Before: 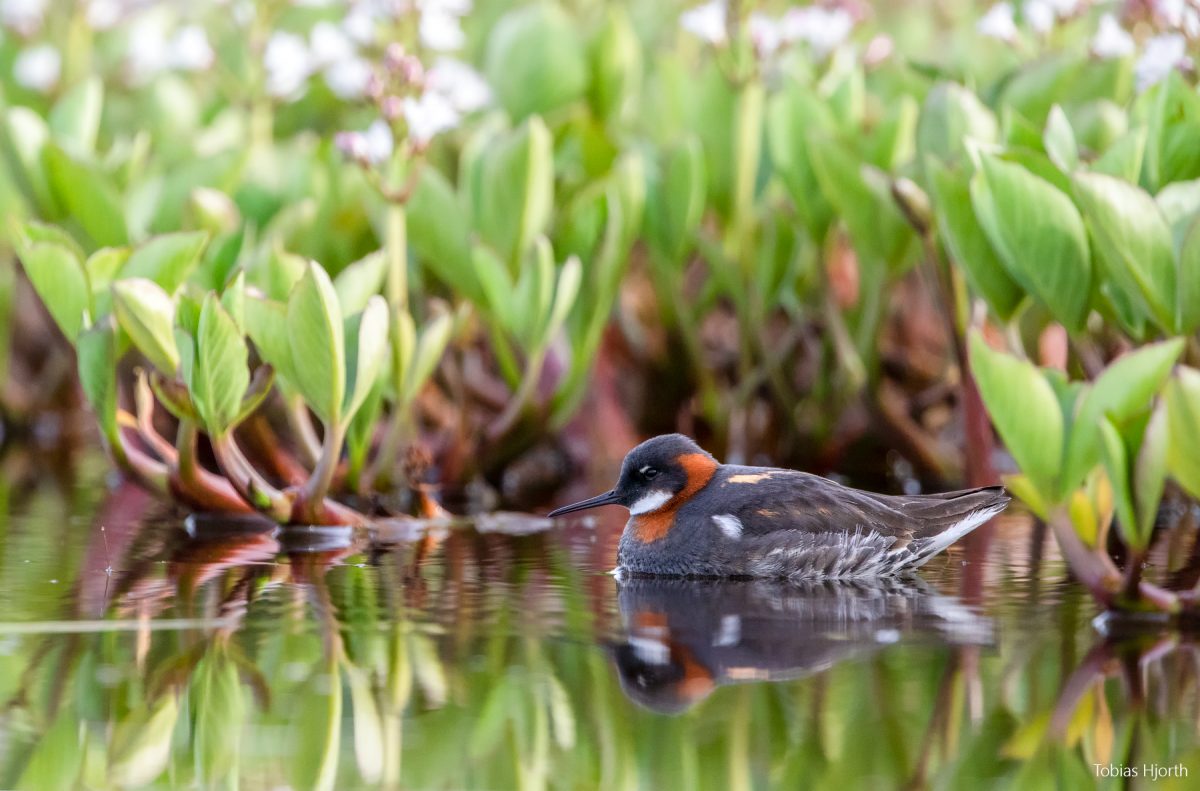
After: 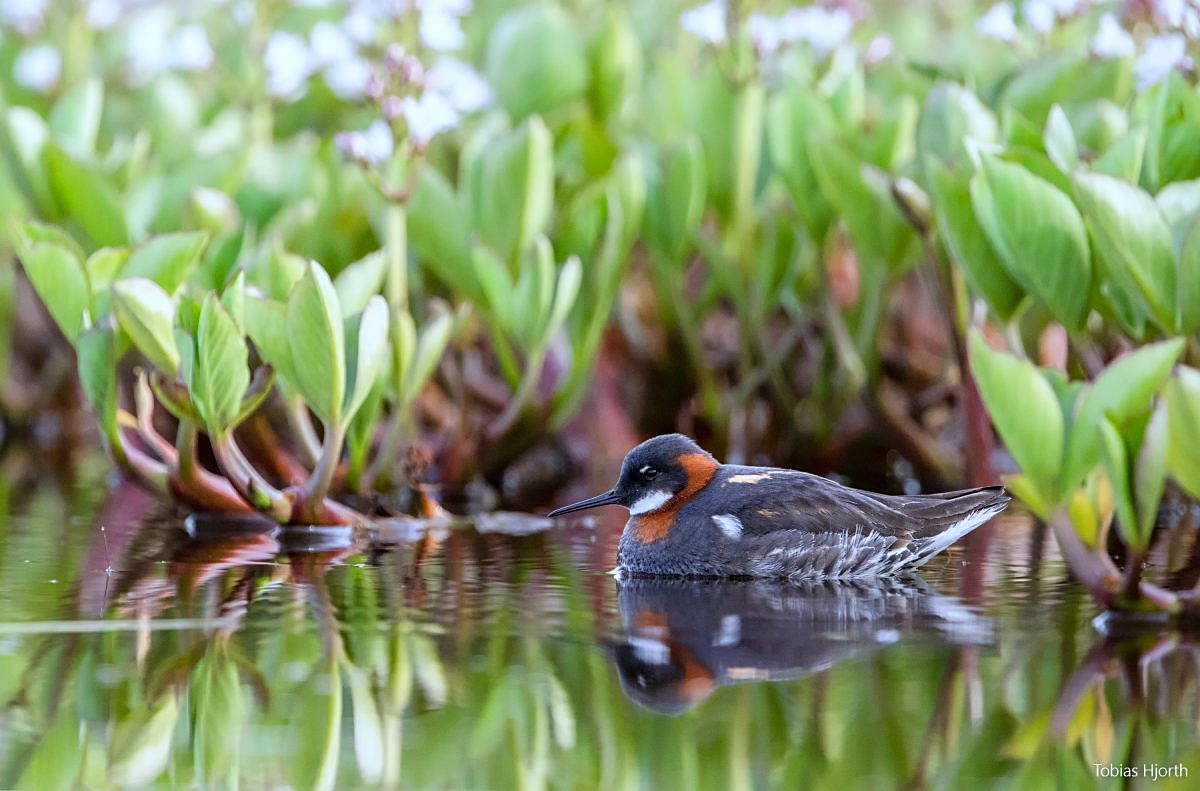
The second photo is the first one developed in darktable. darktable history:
sharpen: on, module defaults
white balance: red 0.924, blue 1.095
